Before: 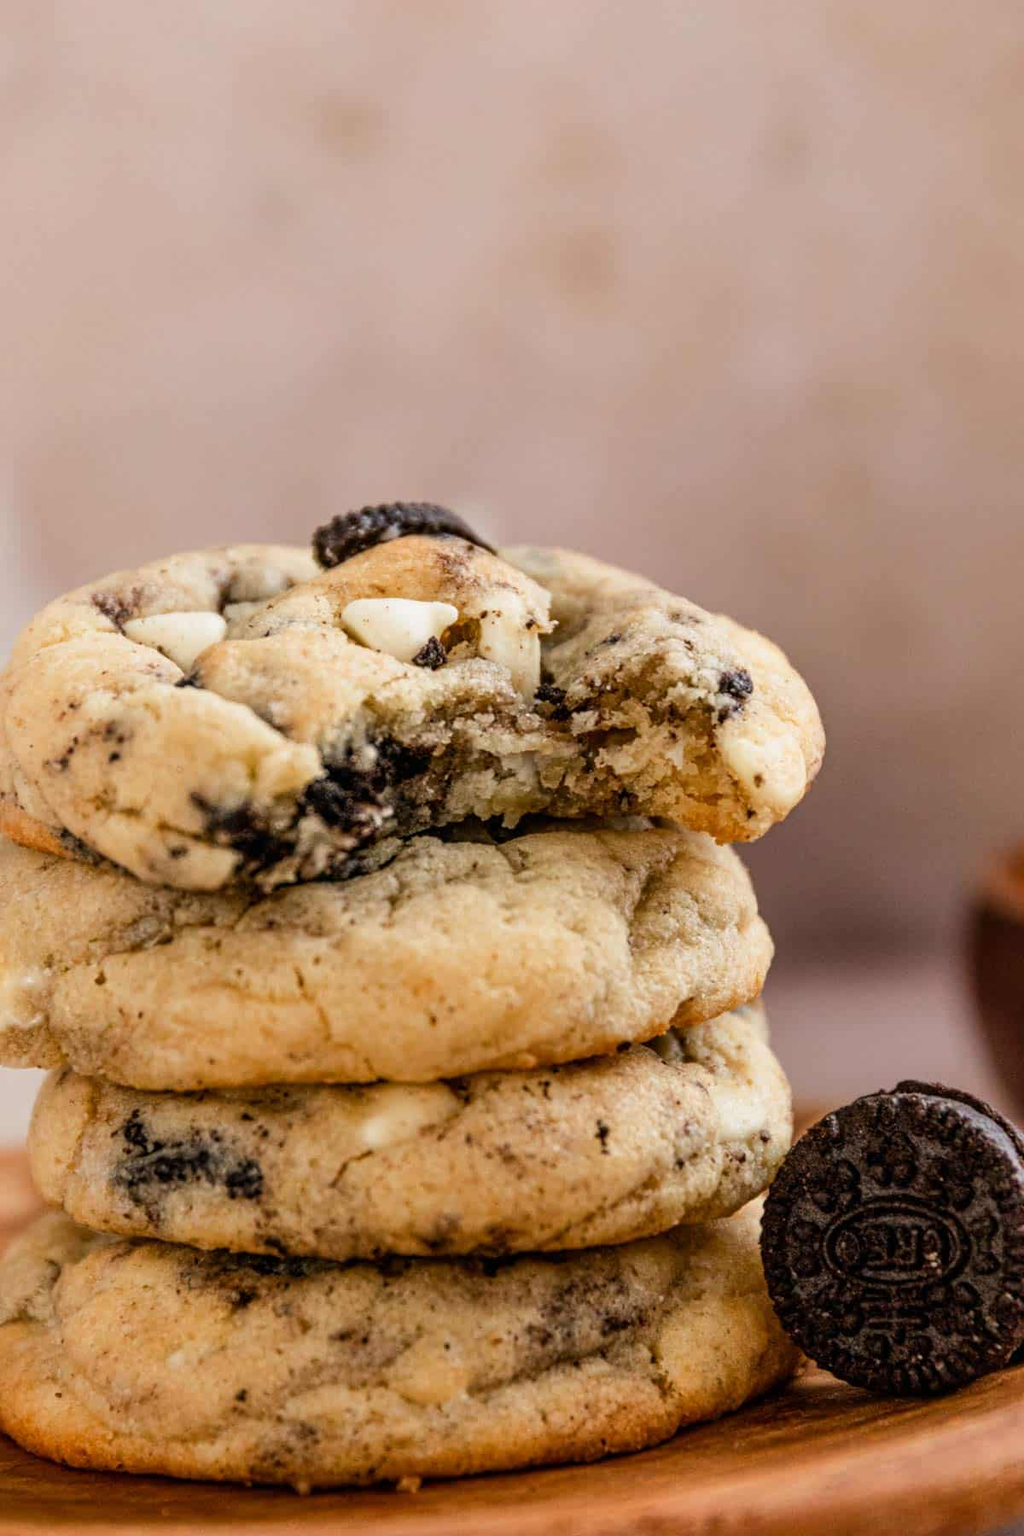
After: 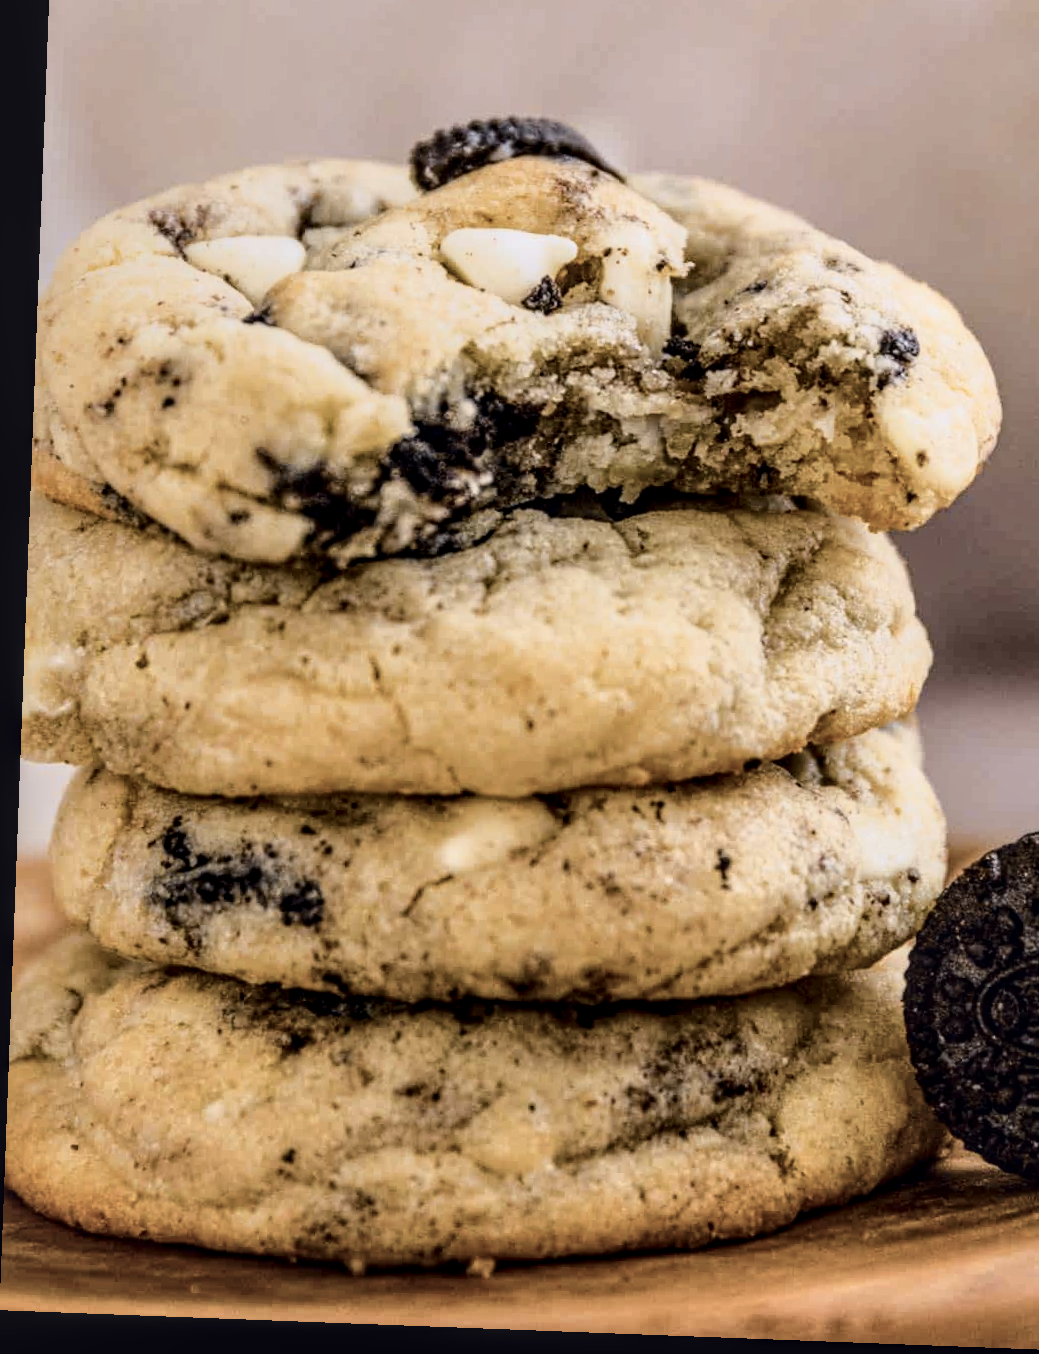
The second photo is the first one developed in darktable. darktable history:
crop: top 26.531%, right 17.959%
exposure: black level correction -0.005, exposure 0.054 EV, compensate highlight preservation false
tone curve: curves: ch0 [(0.003, 0.003) (0.104, 0.069) (0.236, 0.218) (0.401, 0.443) (0.495, 0.55) (0.625, 0.67) (0.819, 0.841) (0.96, 0.899)]; ch1 [(0, 0) (0.161, 0.092) (0.37, 0.302) (0.424, 0.402) (0.45, 0.466) (0.495, 0.506) (0.573, 0.571) (0.638, 0.641) (0.751, 0.741) (1, 1)]; ch2 [(0, 0) (0.352, 0.403) (0.466, 0.443) (0.524, 0.501) (0.56, 0.556) (1, 1)], color space Lab, independent channels, preserve colors none
color correction: saturation 0.5
color balance rgb: perceptual saturation grading › global saturation 40%, global vibrance 15%
local contrast: detail 140%
rotate and perspective: rotation 2.17°, automatic cropping off
